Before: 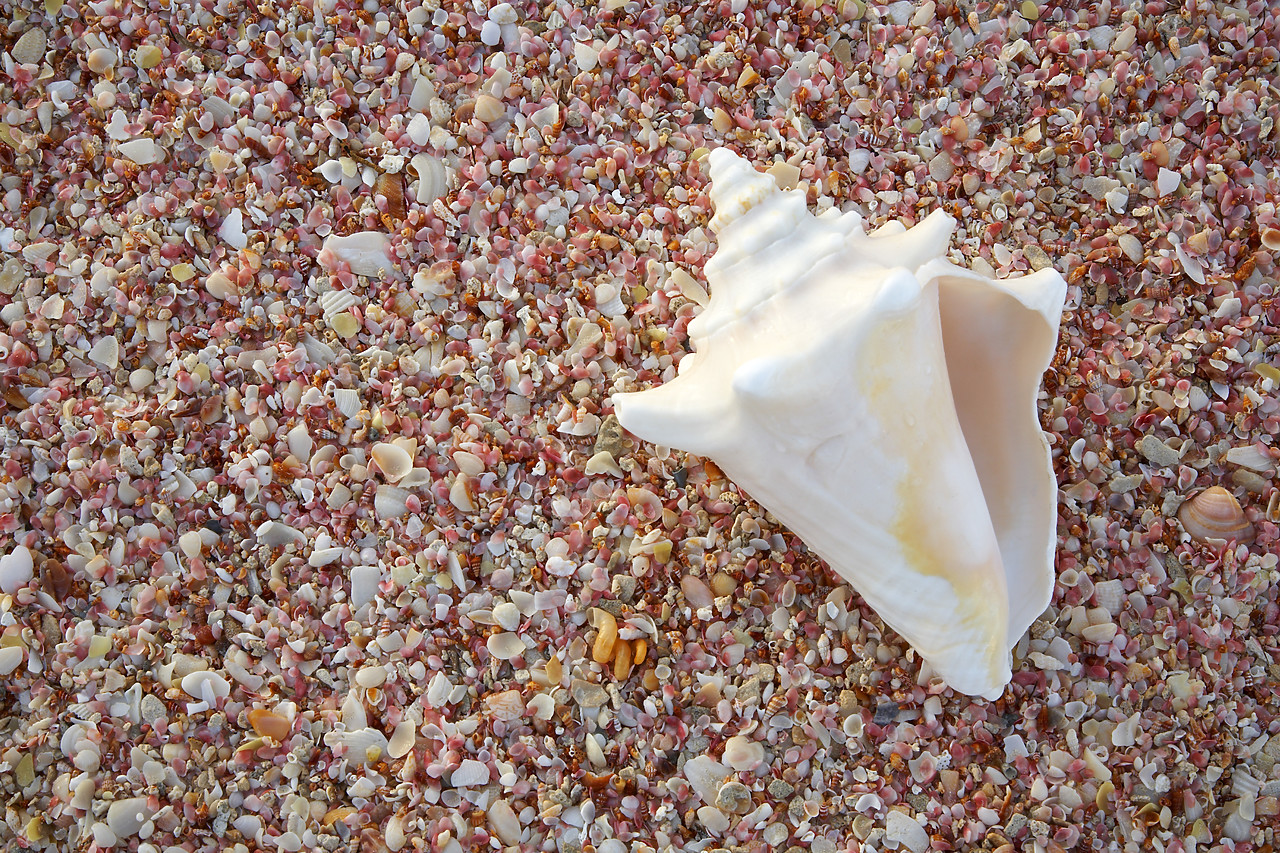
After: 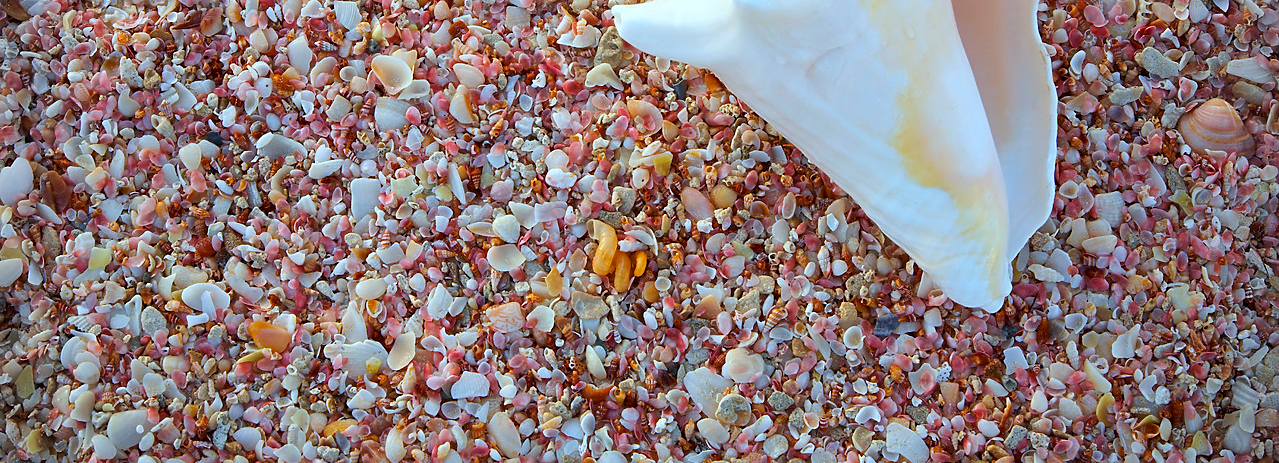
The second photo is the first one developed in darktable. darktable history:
sharpen: amount 0.207
color balance rgb: shadows lift › chroma 1.892%, shadows lift › hue 264.79°, global offset › hue 168.63°, perceptual saturation grading › global saturation 0.9%, global vibrance 30.419%
vignetting: fall-off start 88.05%, fall-off radius 24.31%, brightness -0.336, unbound false
crop and rotate: top 45.687%, right 0.052%
color calibration: illuminant F (fluorescent), F source F9 (Cool White Deluxe 4150 K) – high CRI, x 0.375, y 0.373, temperature 4158.84 K, gamut compression 0.975
